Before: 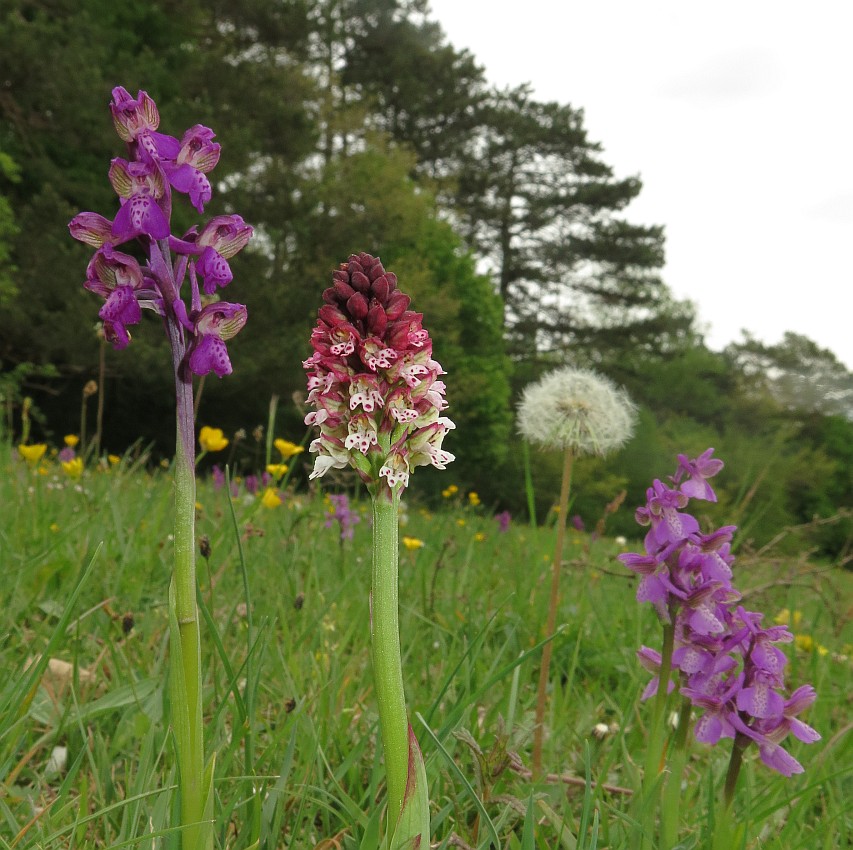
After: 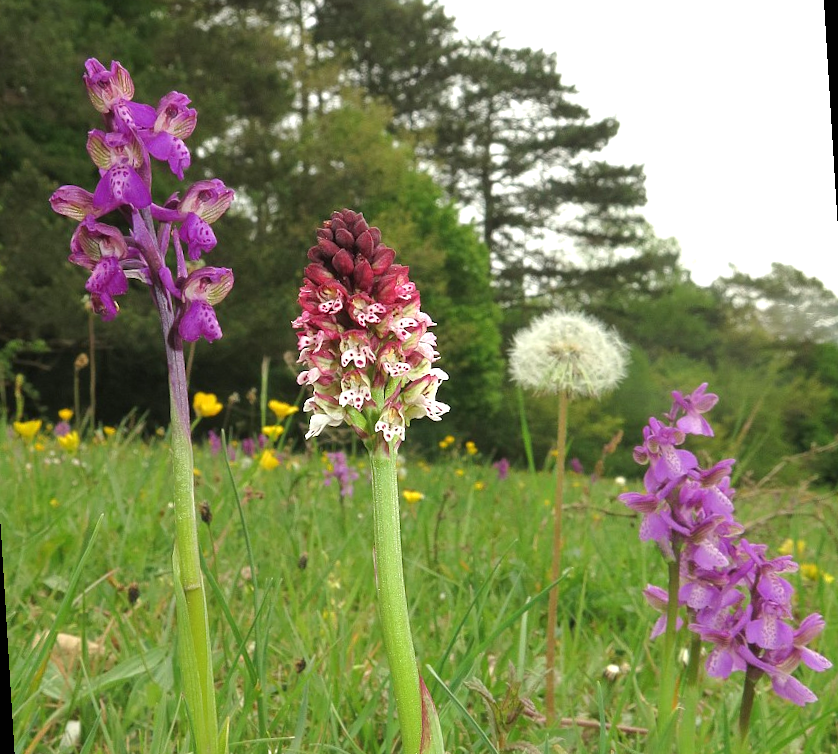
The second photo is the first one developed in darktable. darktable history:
exposure: black level correction 0, exposure 0.7 EV, compensate exposure bias true, compensate highlight preservation false
rotate and perspective: rotation -3.52°, crop left 0.036, crop right 0.964, crop top 0.081, crop bottom 0.919
